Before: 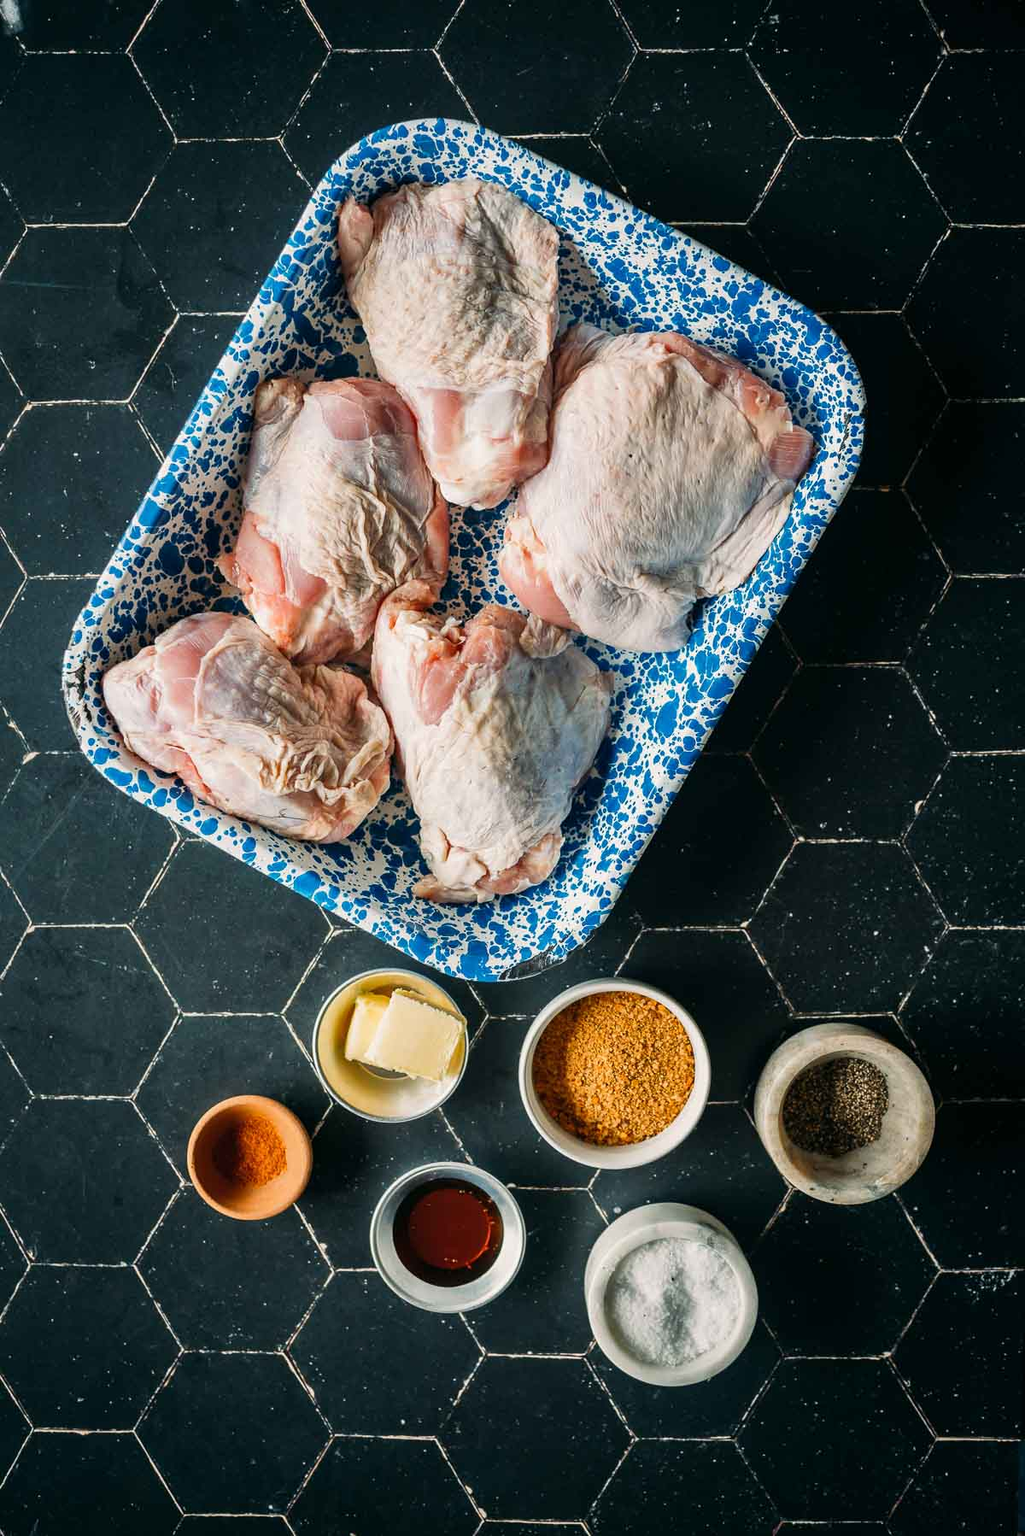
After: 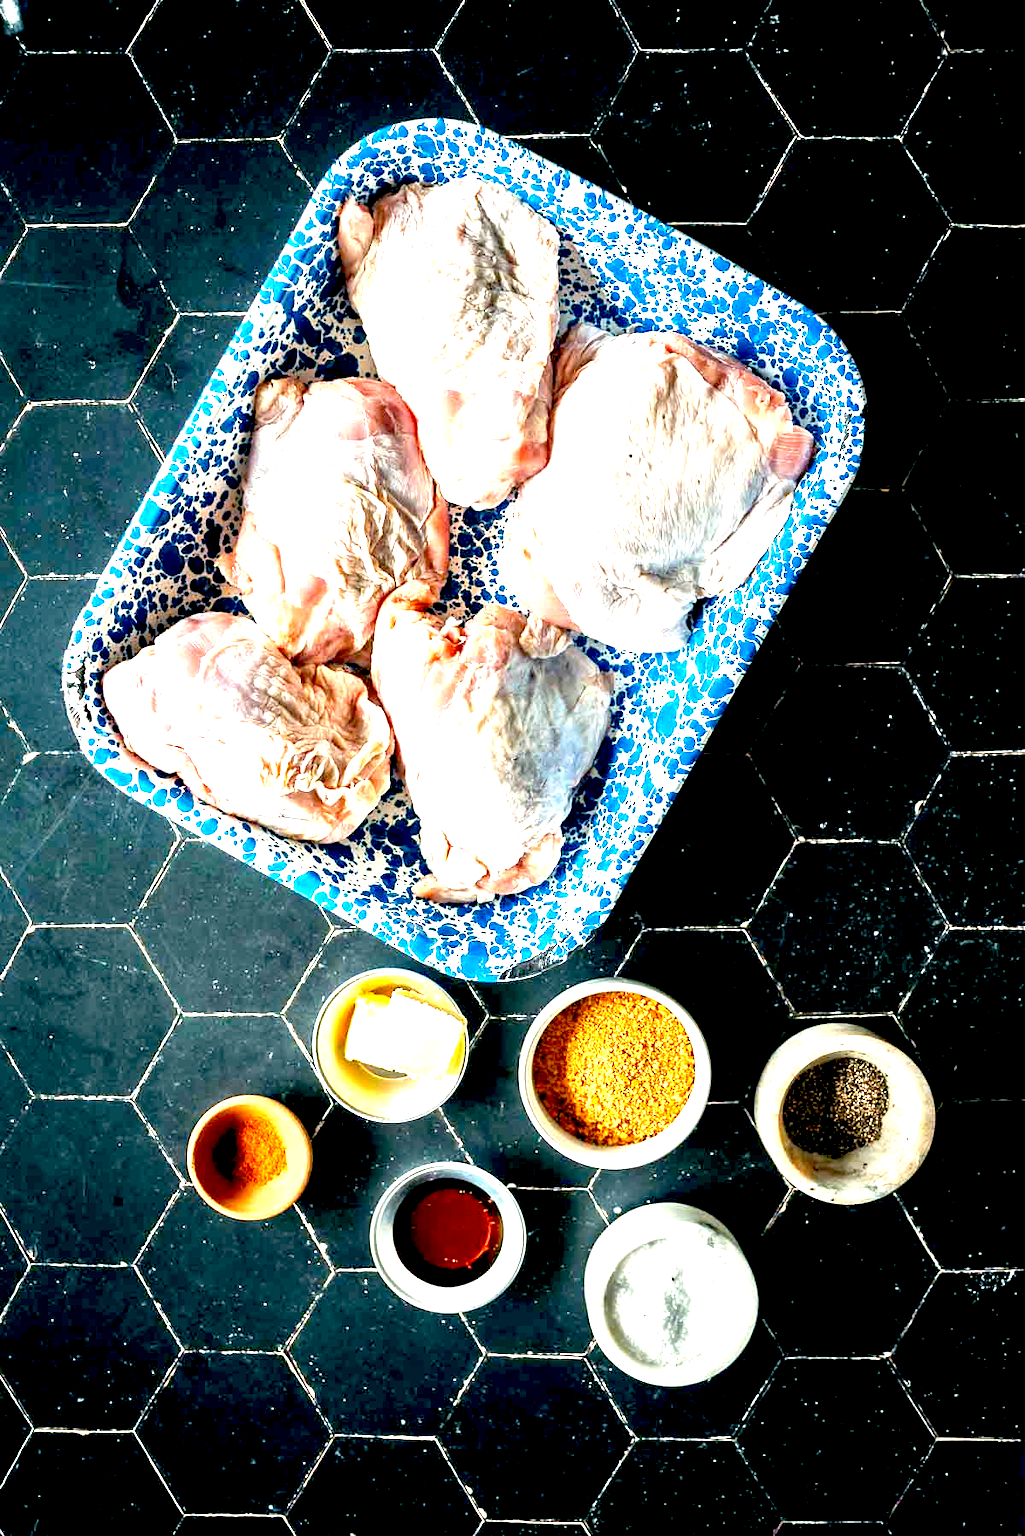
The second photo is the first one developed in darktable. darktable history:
exposure: black level correction 0.014, exposure 1.785 EV, compensate highlight preservation false
